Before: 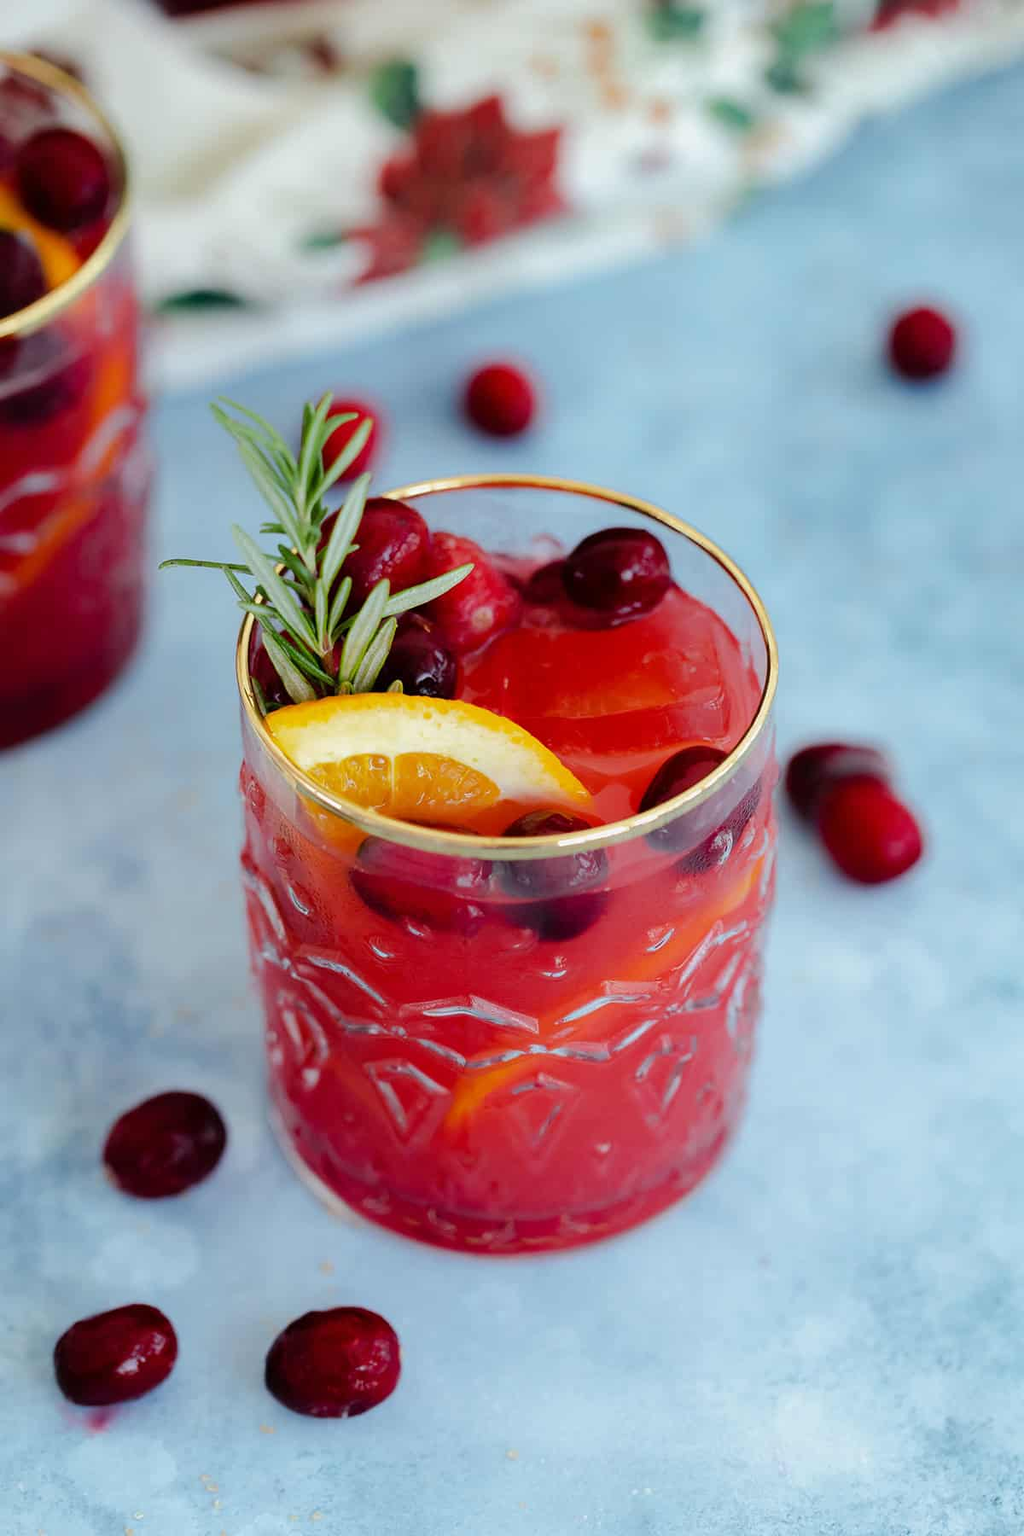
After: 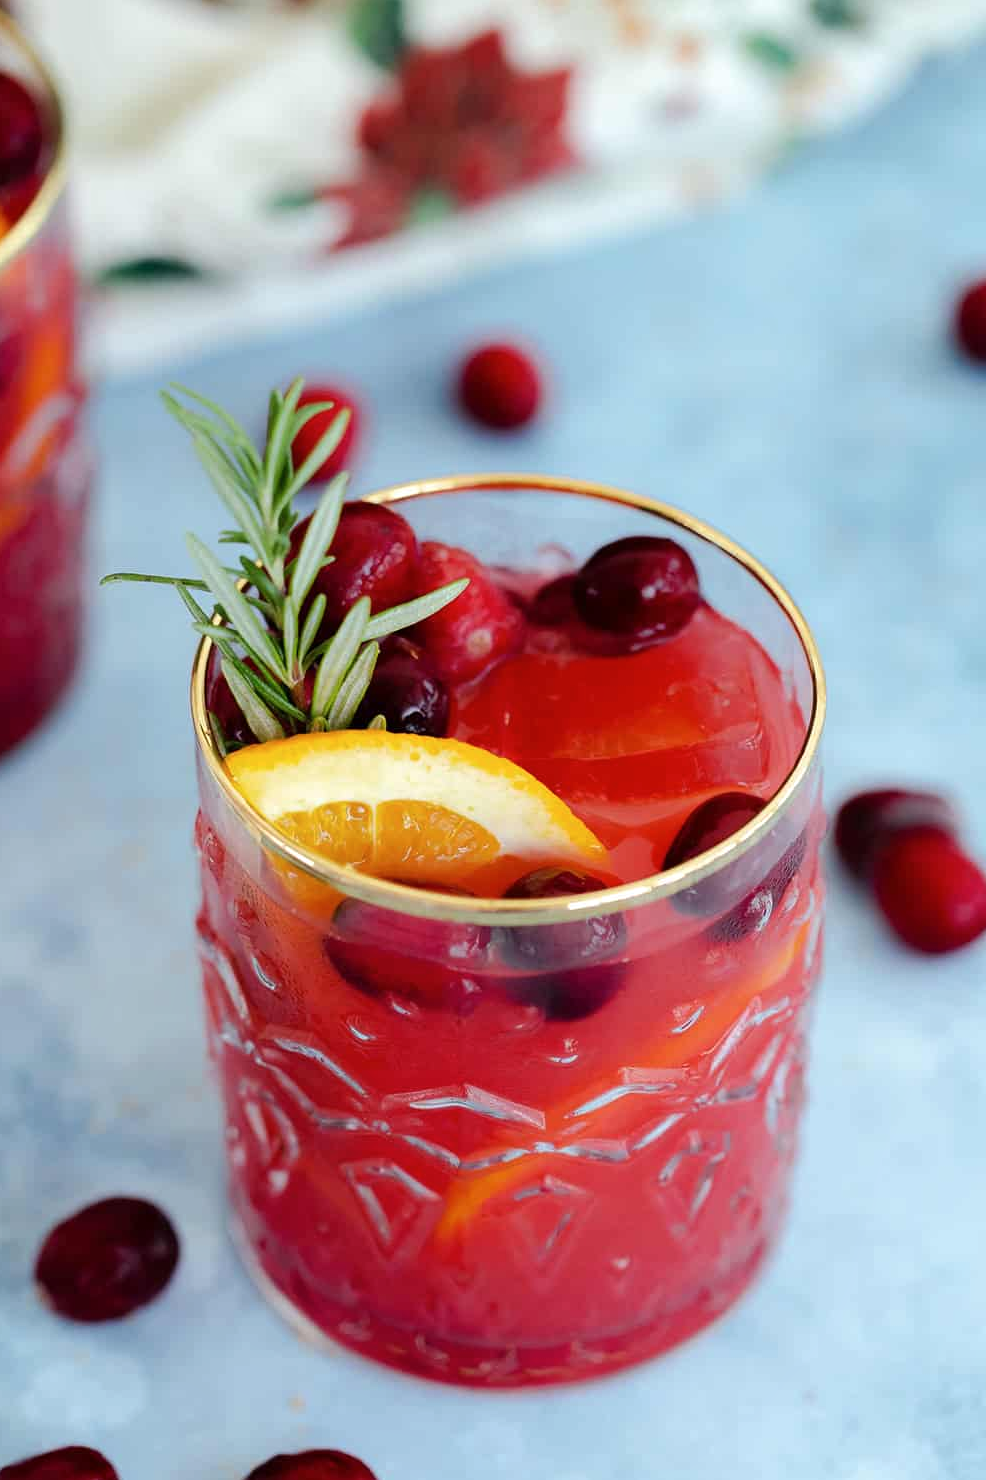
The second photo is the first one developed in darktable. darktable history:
crop and rotate: left 7.196%, top 4.574%, right 10.605%, bottom 13.178%
tone equalizer: on, module defaults
shadows and highlights: shadows -12.5, white point adjustment 4, highlights 28.33
